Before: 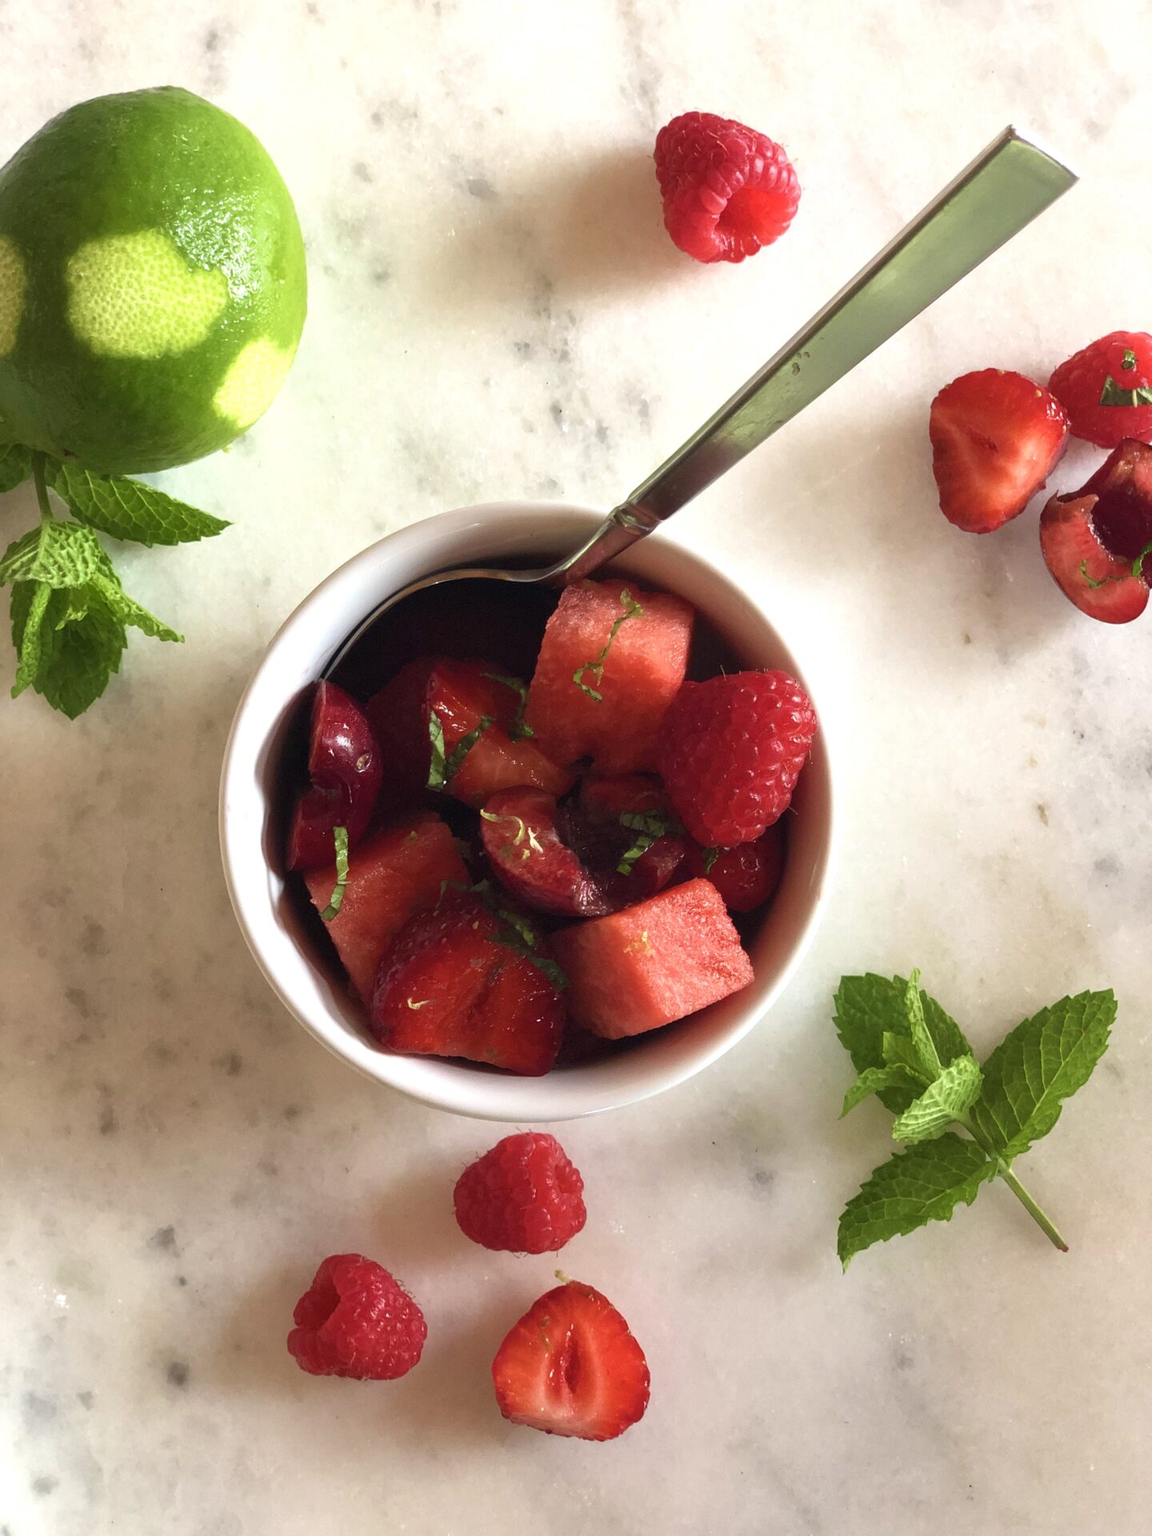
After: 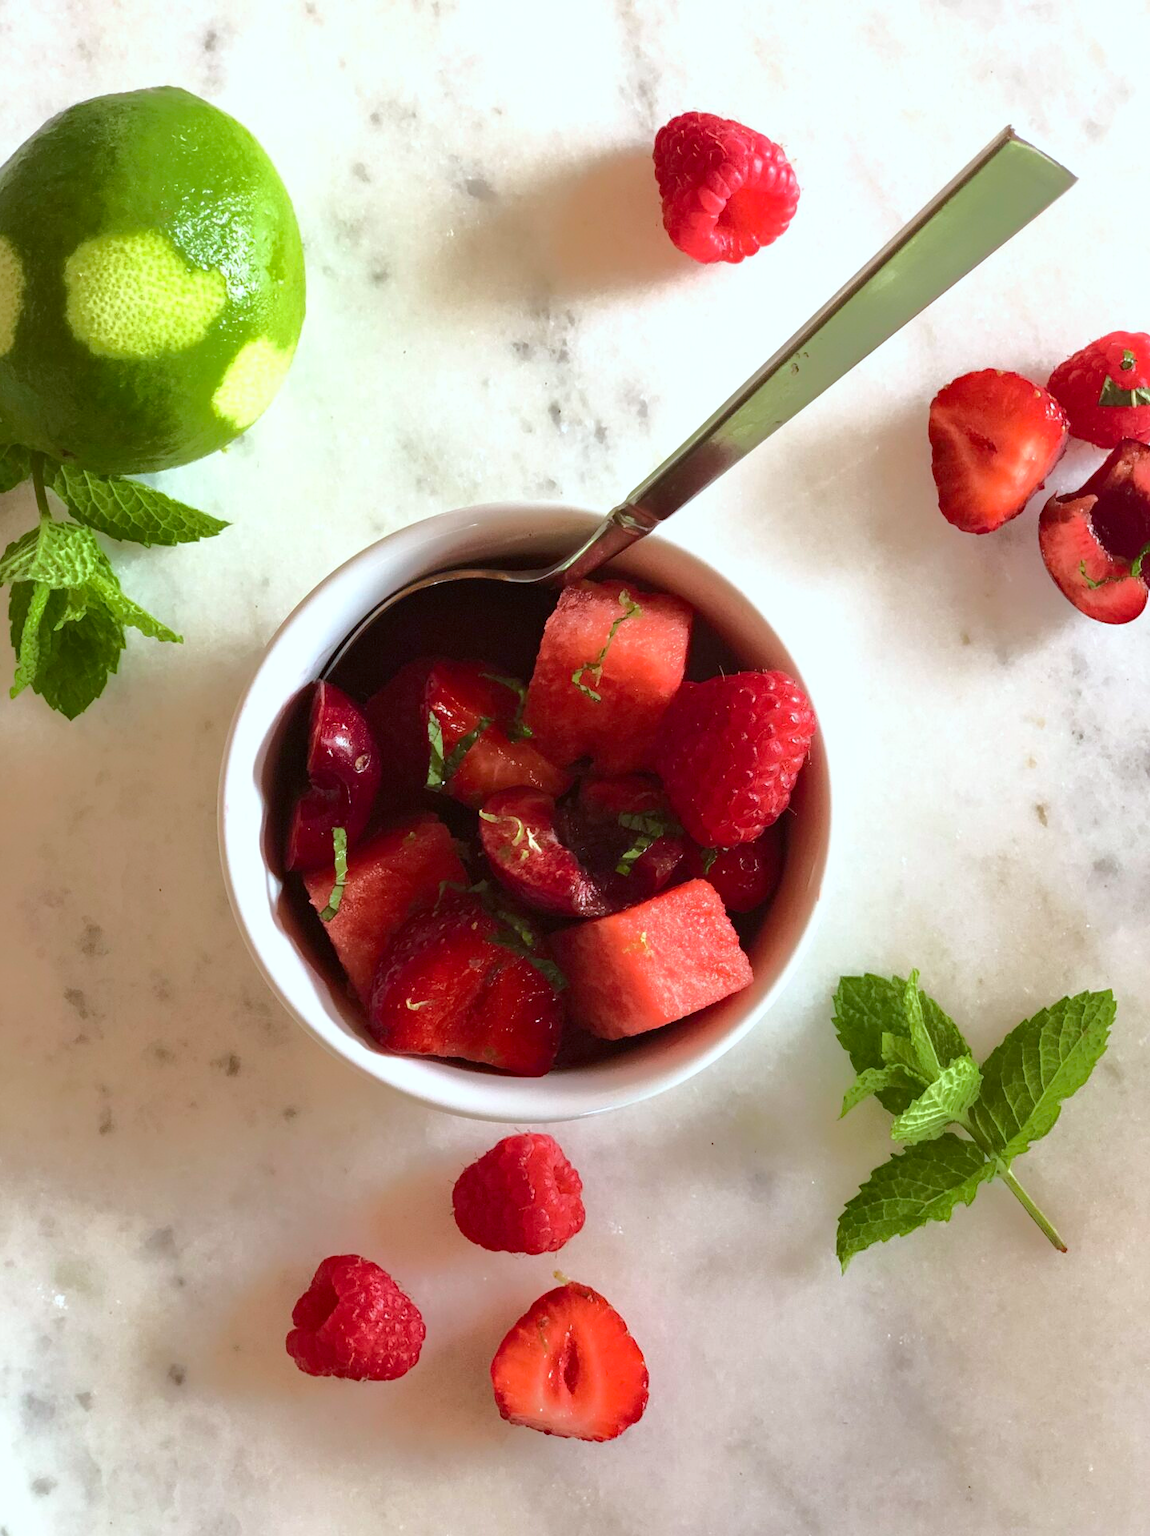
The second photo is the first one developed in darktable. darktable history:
tone curve: curves: ch0 [(0, 0) (0.003, 0.005) (0.011, 0.012) (0.025, 0.026) (0.044, 0.046) (0.069, 0.071) (0.1, 0.098) (0.136, 0.135) (0.177, 0.178) (0.224, 0.217) (0.277, 0.274) (0.335, 0.335) (0.399, 0.442) (0.468, 0.543) (0.543, 0.6) (0.623, 0.628) (0.709, 0.679) (0.801, 0.782) (0.898, 0.904) (1, 1)], color space Lab, independent channels, preserve colors none
haze removal: adaptive false
color correction: highlights a* -3.34, highlights b* -6.79, shadows a* 3.14, shadows b* 5.76
crop and rotate: left 0.167%, bottom 0.011%
